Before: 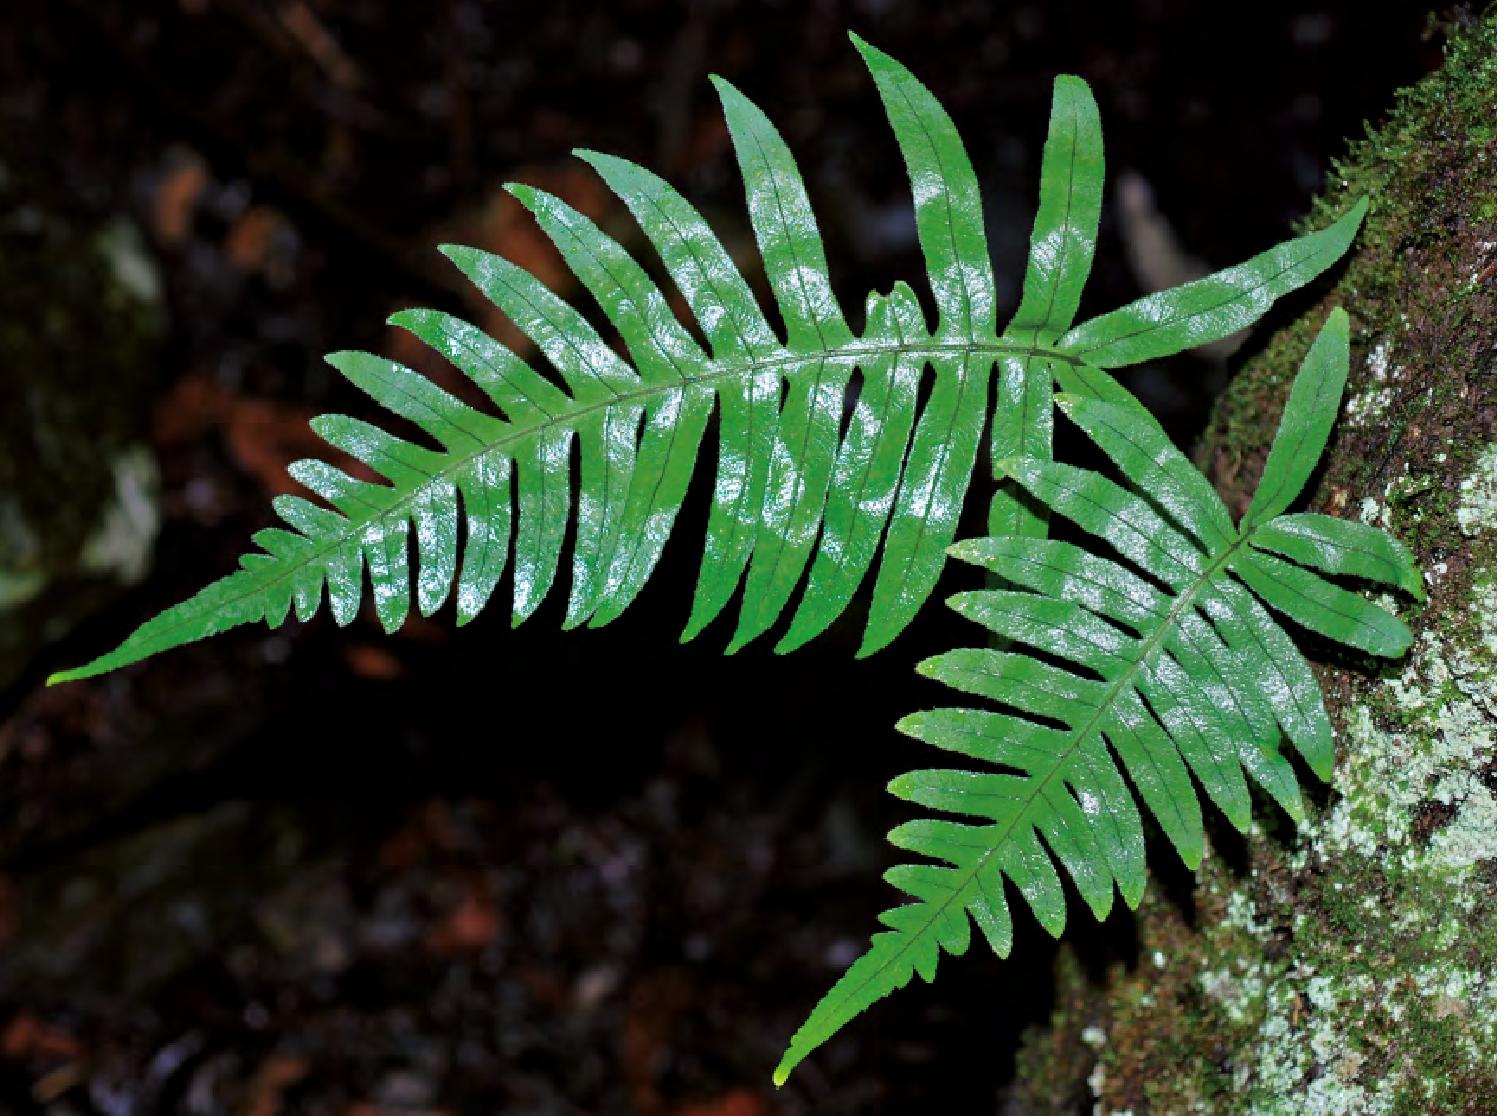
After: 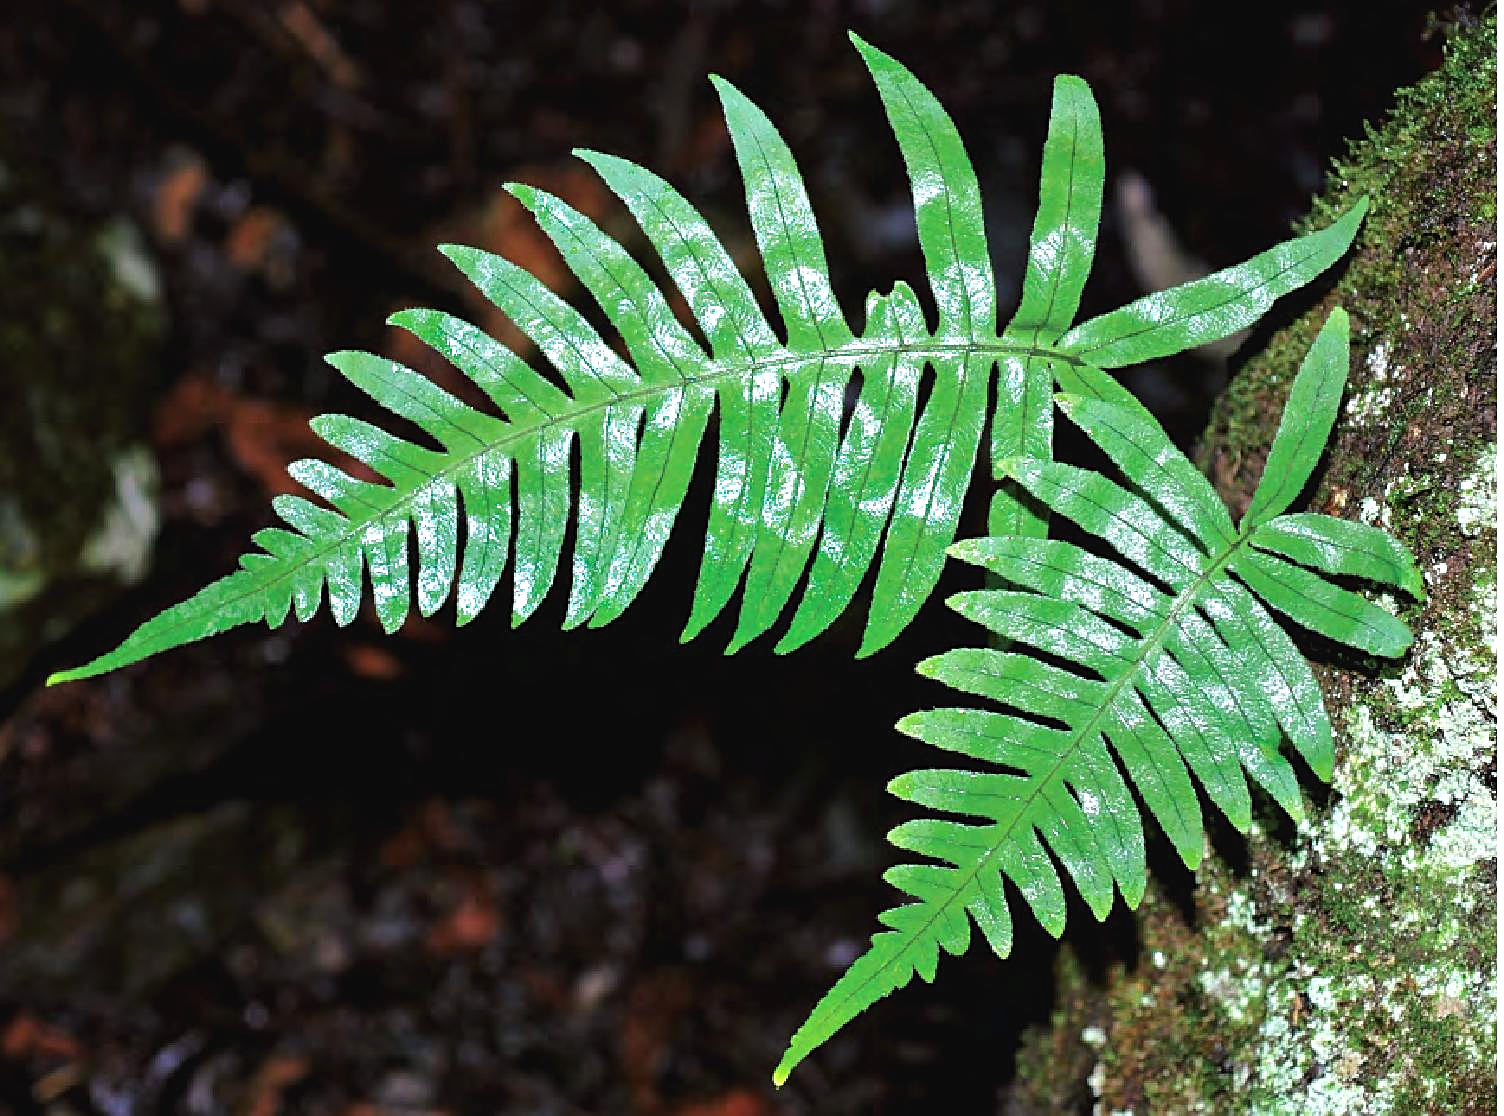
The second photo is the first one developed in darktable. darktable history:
exposure: black level correction -0.002, exposure 0.708 EV, compensate exposure bias true, compensate highlight preservation false
sharpen: on, module defaults
